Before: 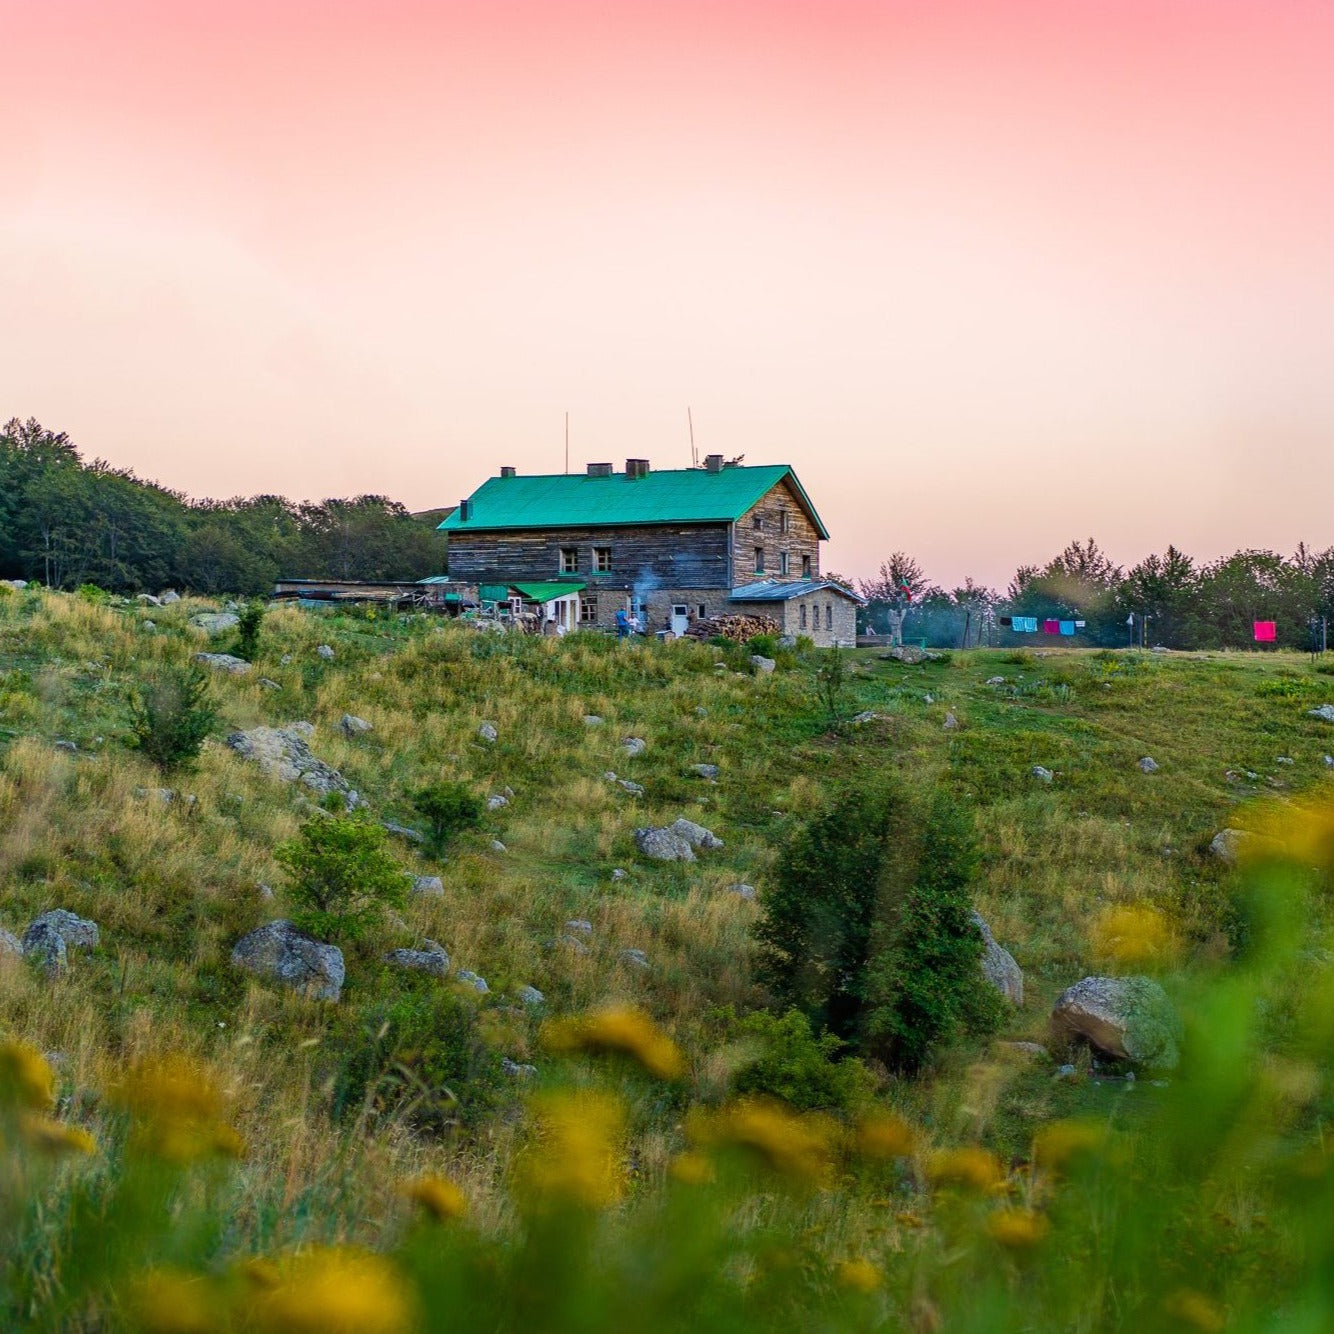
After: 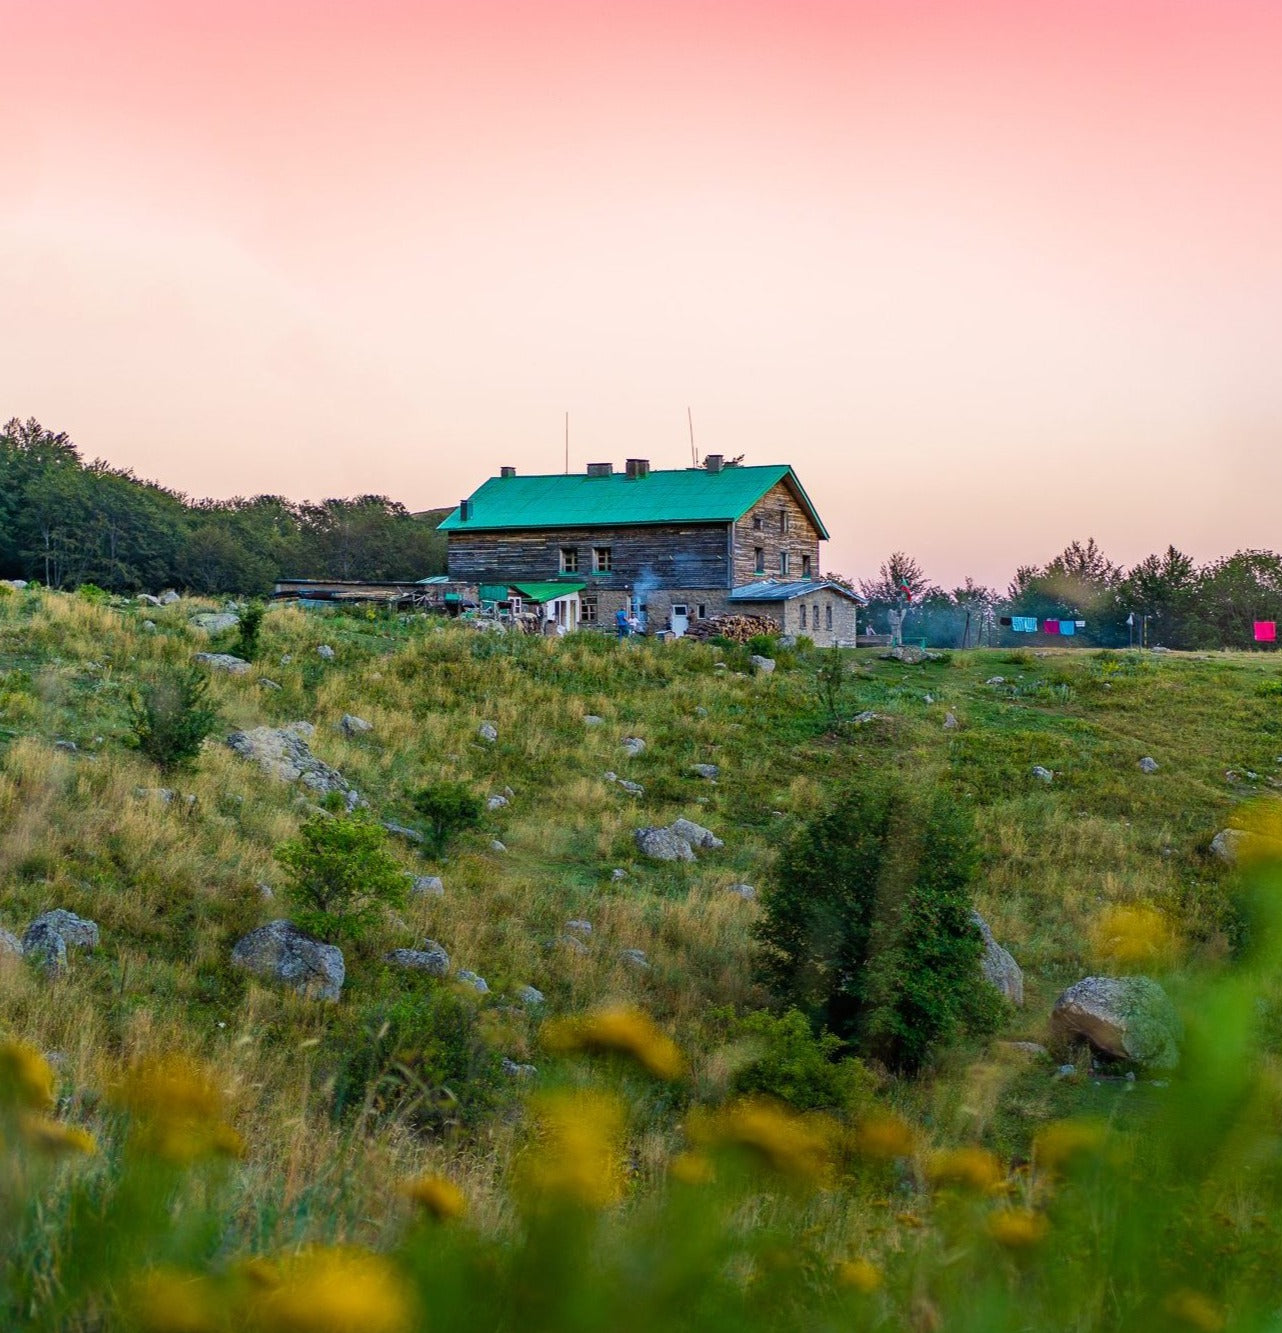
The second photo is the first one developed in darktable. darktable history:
crop: right 3.838%, bottom 0.048%
